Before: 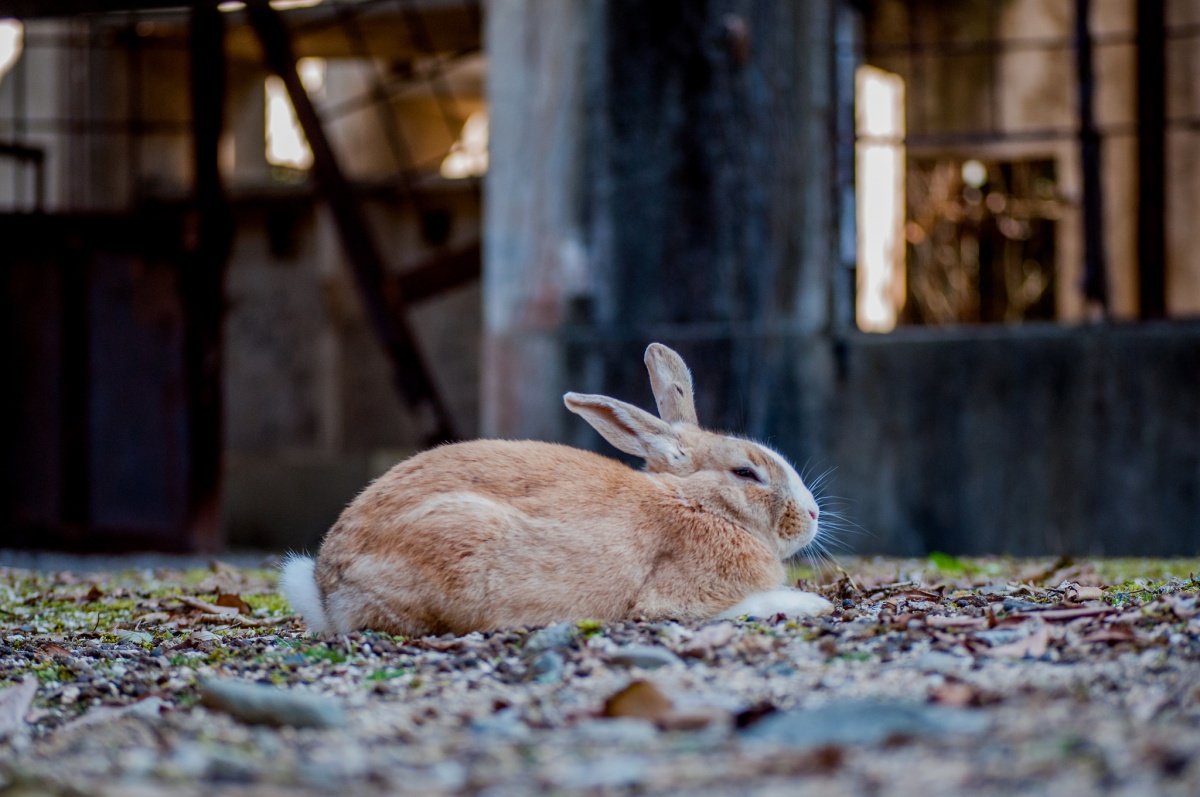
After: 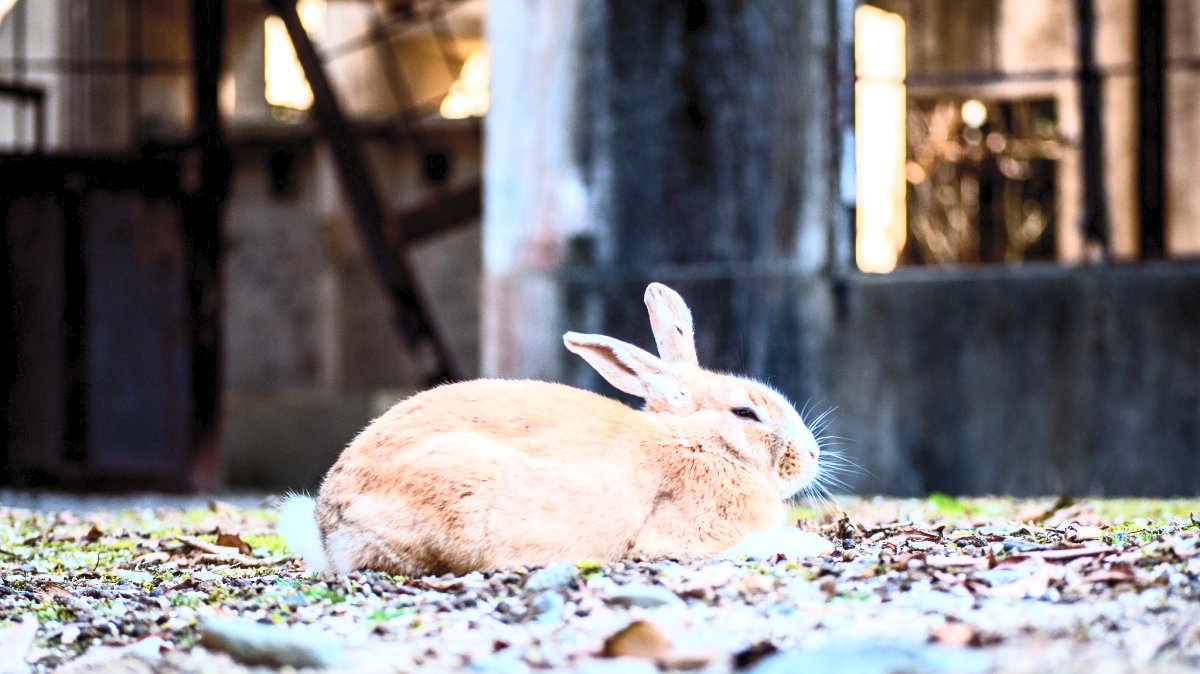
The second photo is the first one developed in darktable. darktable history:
crop: top 7.569%, bottom 7.812%
contrast brightness saturation: contrast 0.388, brightness 0.54
tone equalizer: -8 EV -0.397 EV, -7 EV -0.382 EV, -6 EV -0.355 EV, -5 EV -0.219 EV, -3 EV 0.194 EV, -2 EV 0.321 EV, -1 EV 0.363 EV, +0 EV 0.386 EV, smoothing diameter 2.01%, edges refinement/feathering 16.39, mask exposure compensation -1.57 EV, filter diffusion 5
exposure: exposure 0.601 EV, compensate exposure bias true, compensate highlight preservation false
